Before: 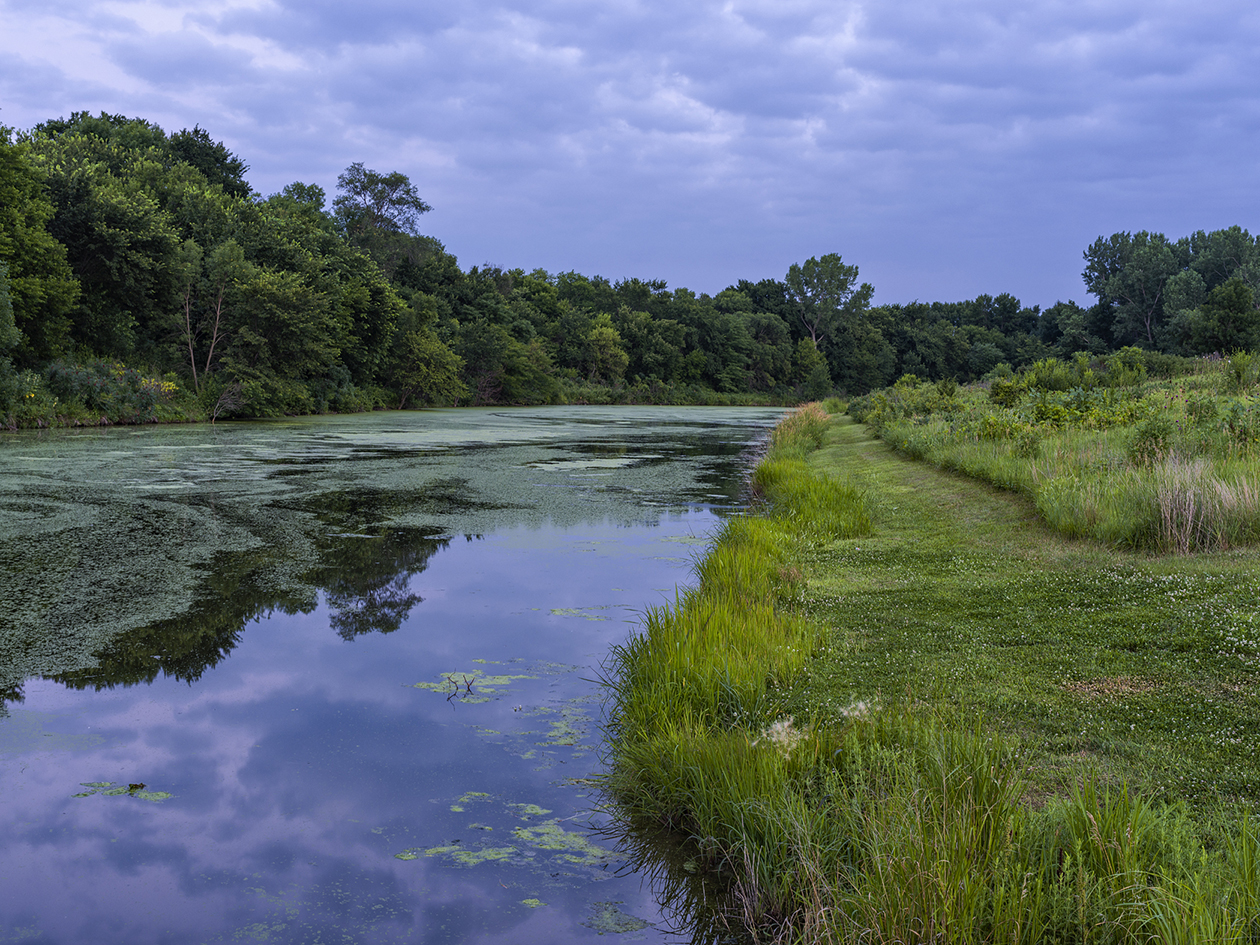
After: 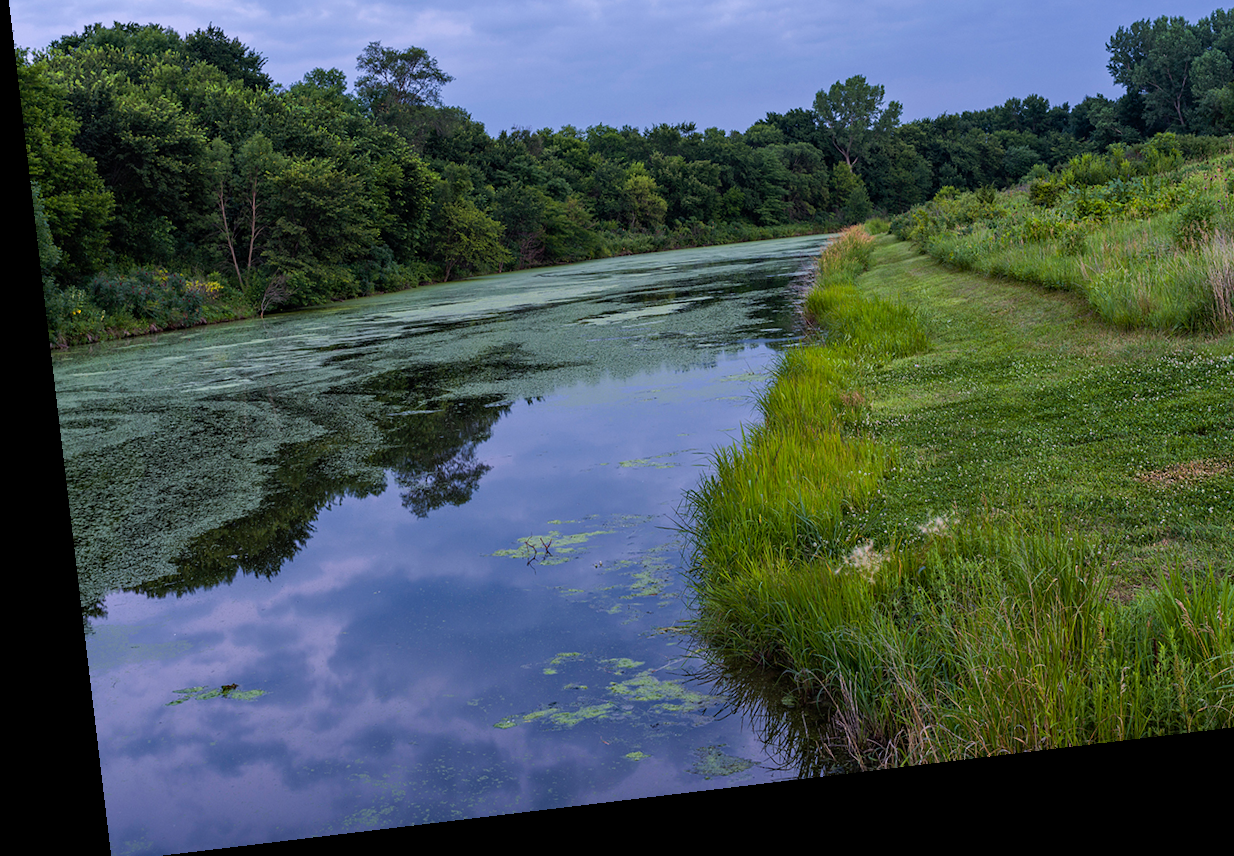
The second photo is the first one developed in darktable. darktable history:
rotate and perspective: rotation -6.83°, automatic cropping off
crop: top 20.916%, right 9.437%, bottom 0.316%
